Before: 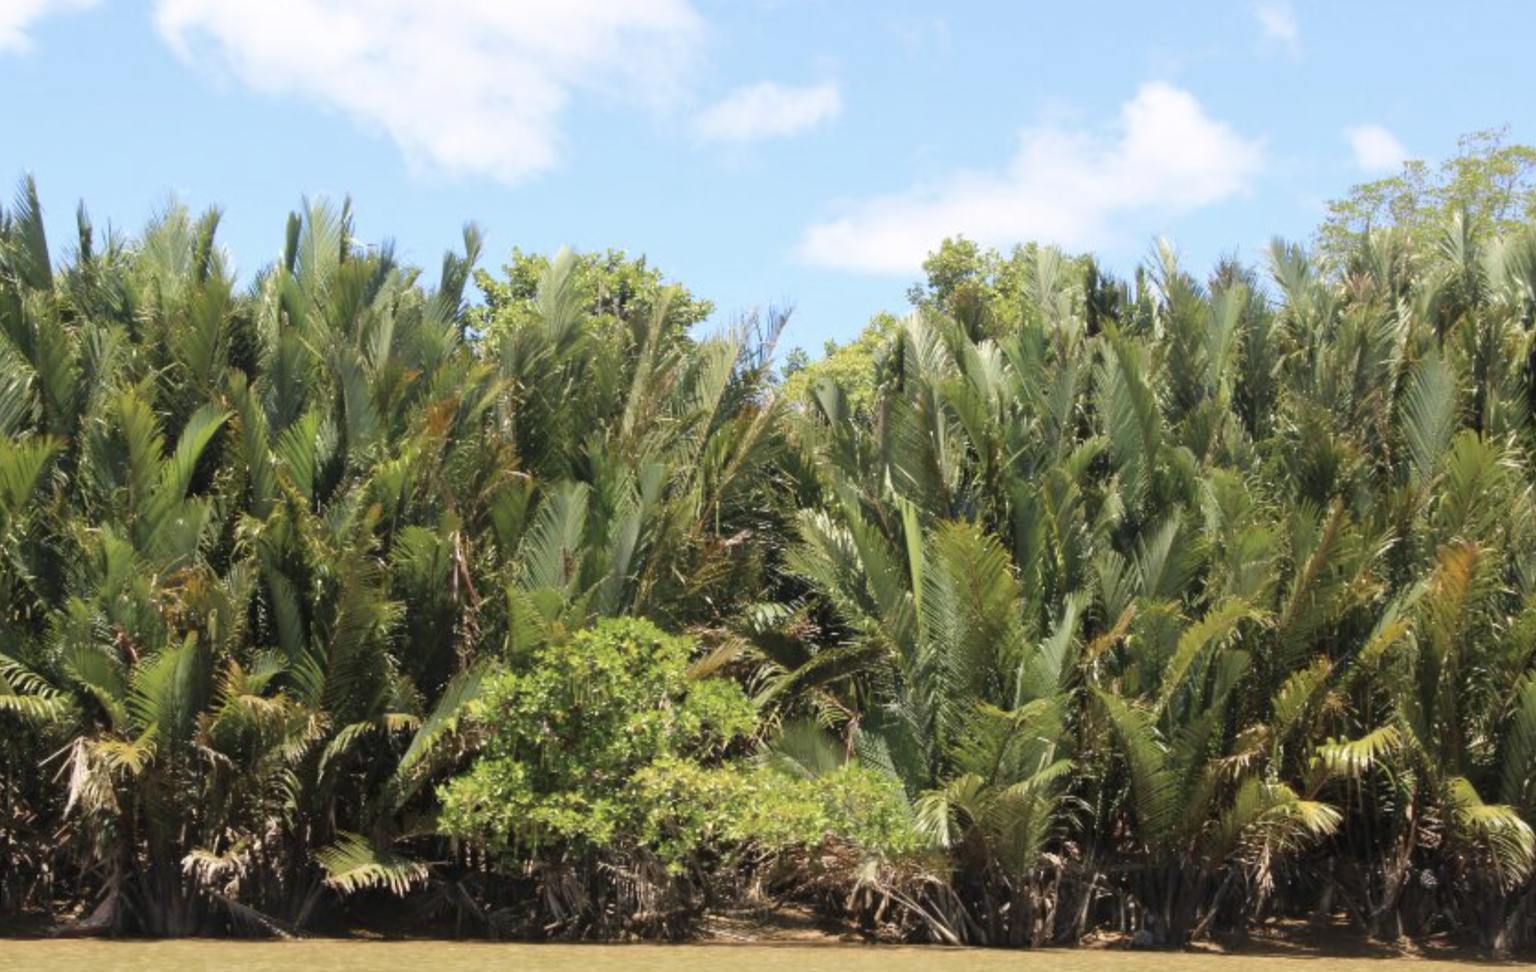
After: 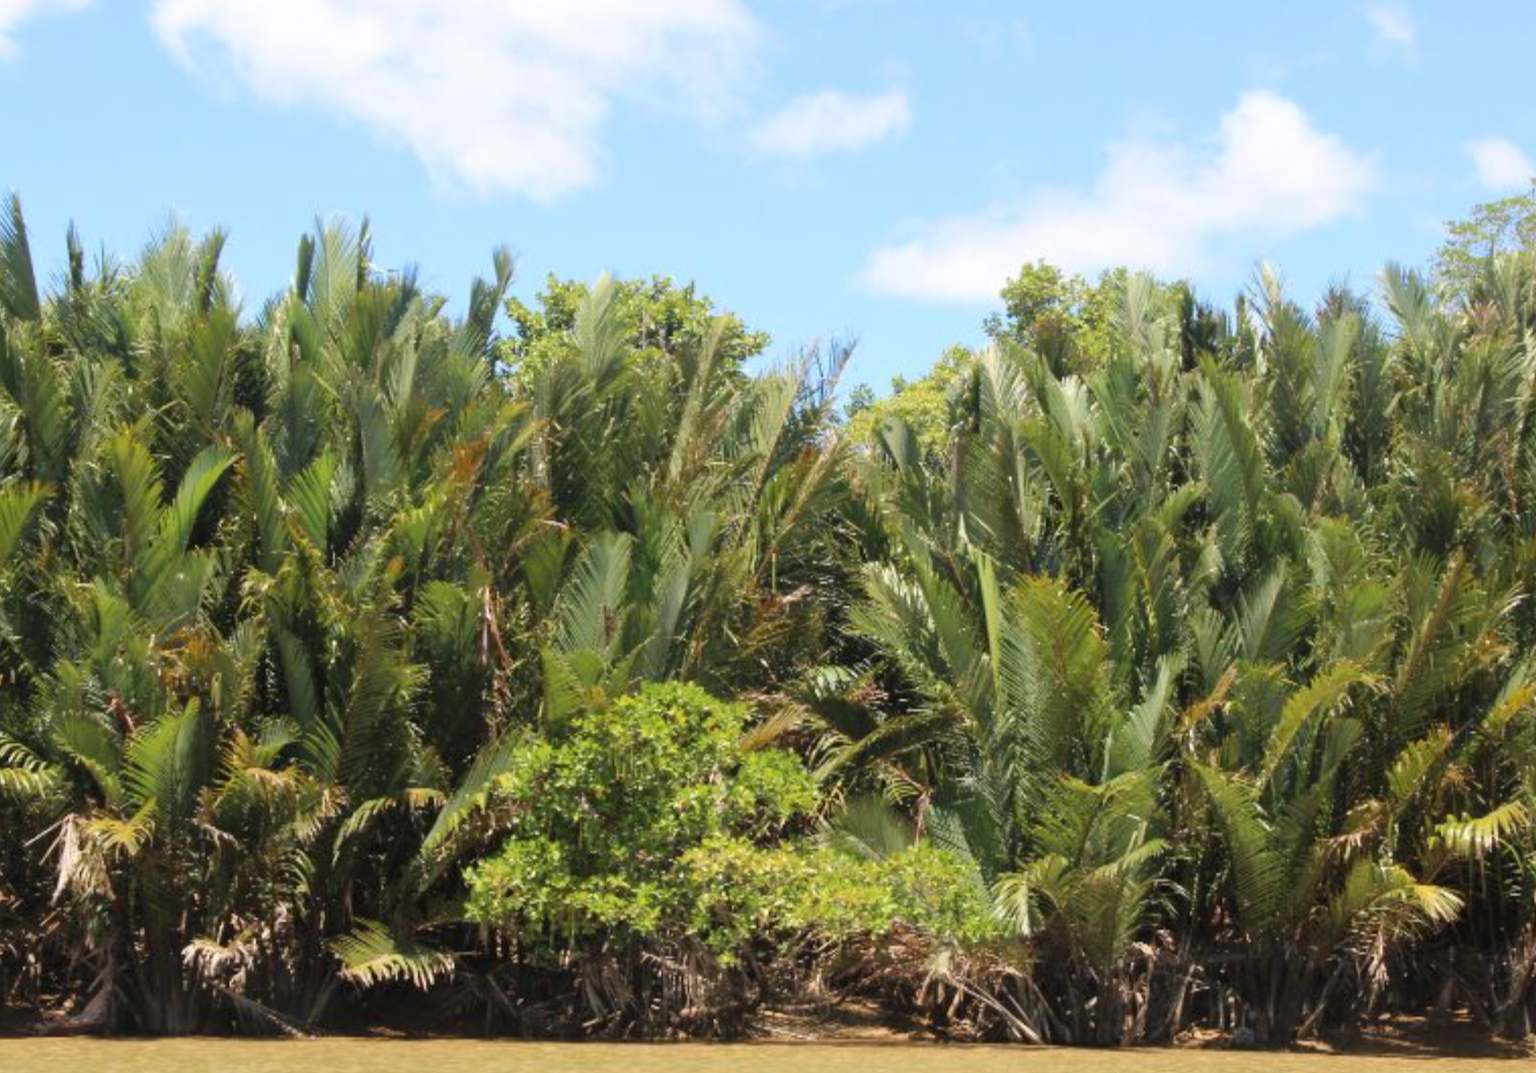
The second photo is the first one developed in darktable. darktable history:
exposure: compensate exposure bias true, compensate highlight preservation false
crop and rotate: left 1.112%, right 8.312%
